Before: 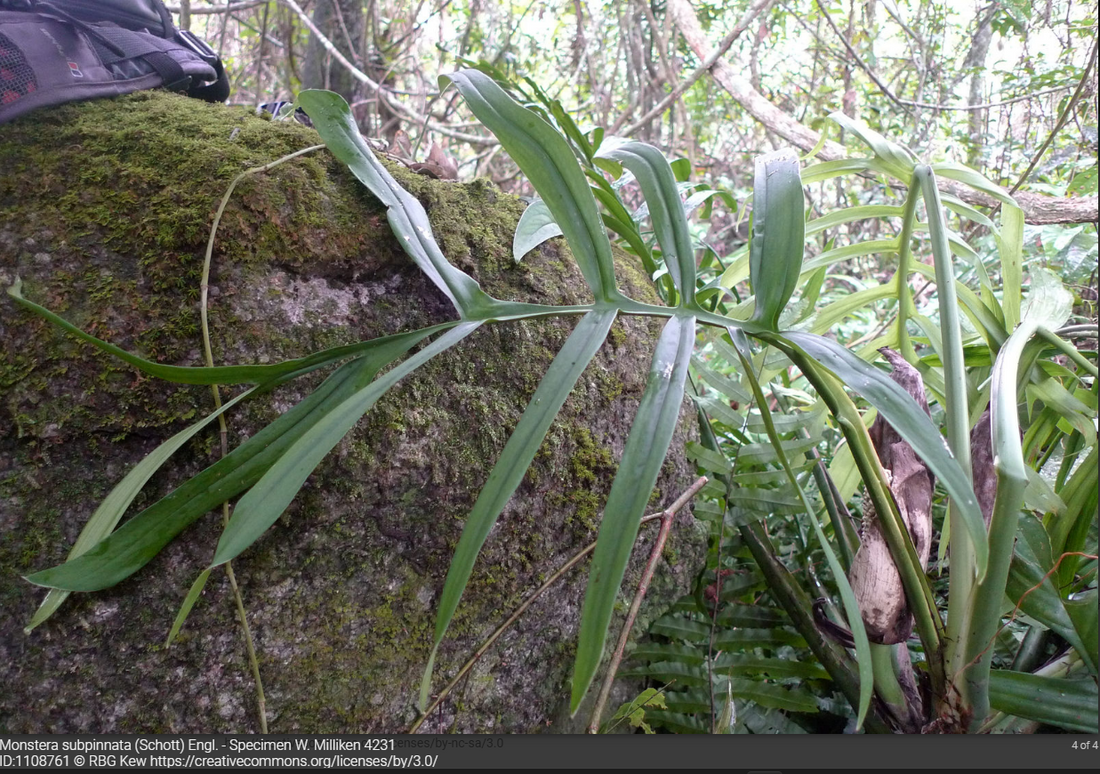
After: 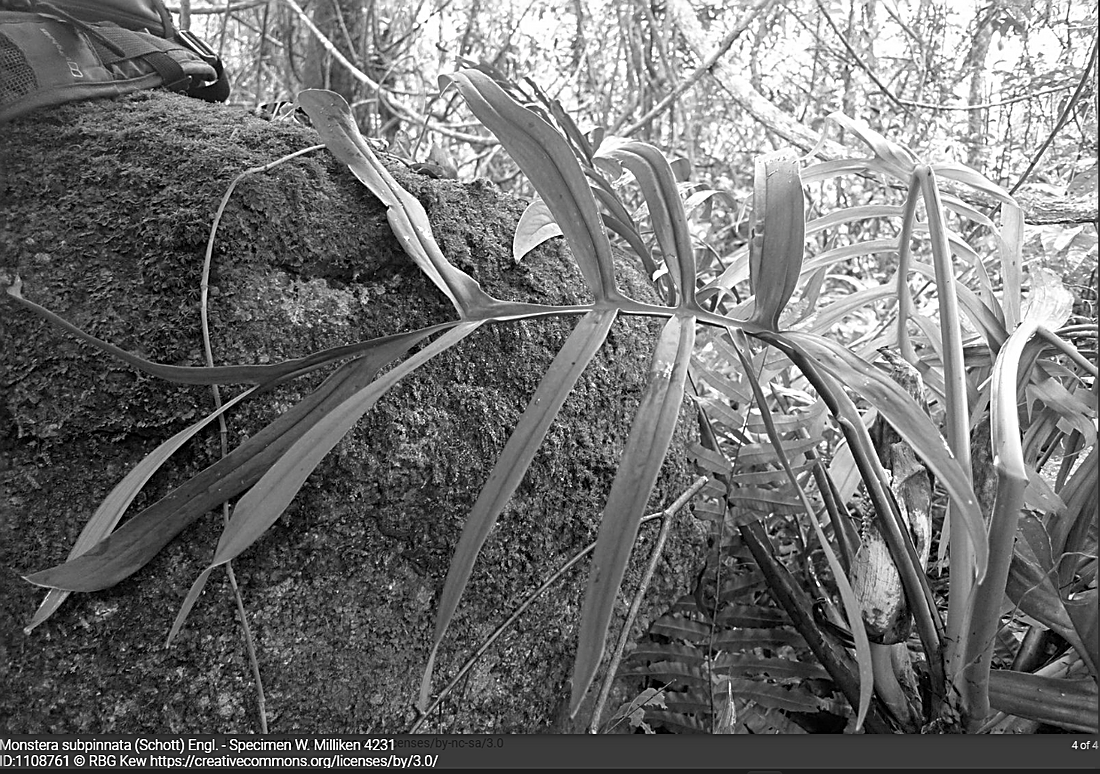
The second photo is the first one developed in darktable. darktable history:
contrast brightness saturation: saturation -0.995
sharpen: amount 0.888
